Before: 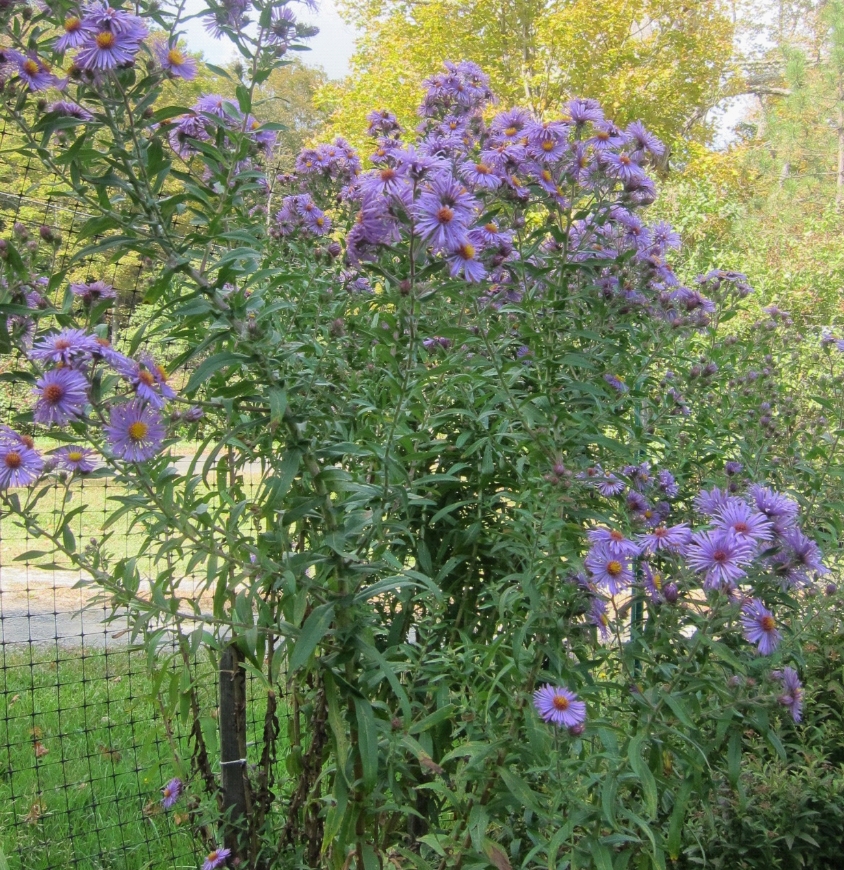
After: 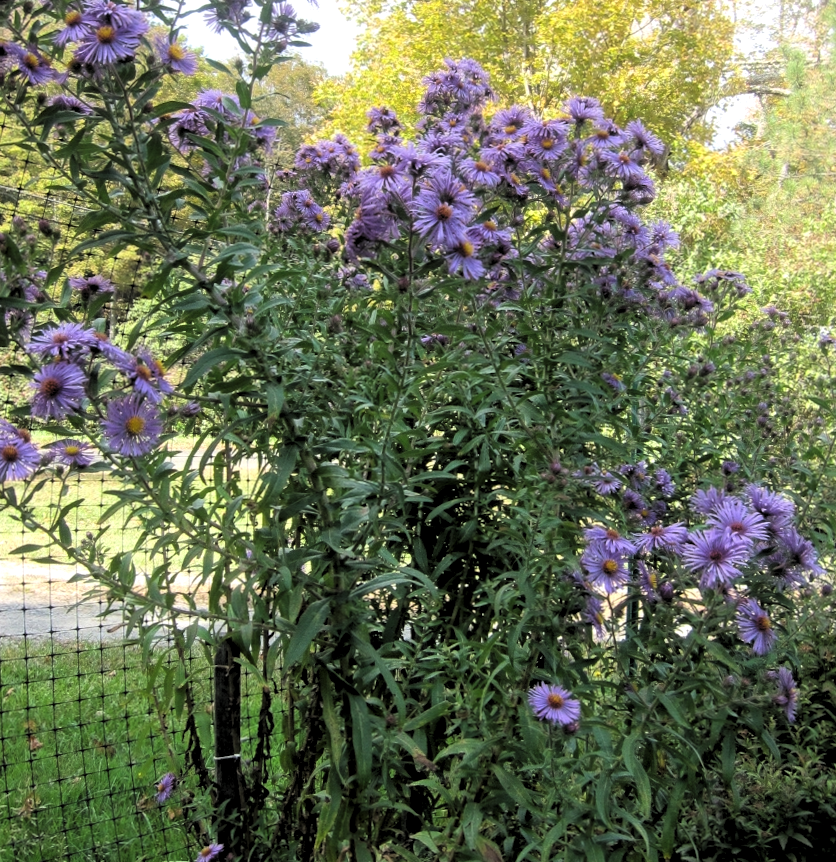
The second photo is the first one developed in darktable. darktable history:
crop and rotate: angle -0.5°
levels: levels [0.182, 0.542, 0.902]
